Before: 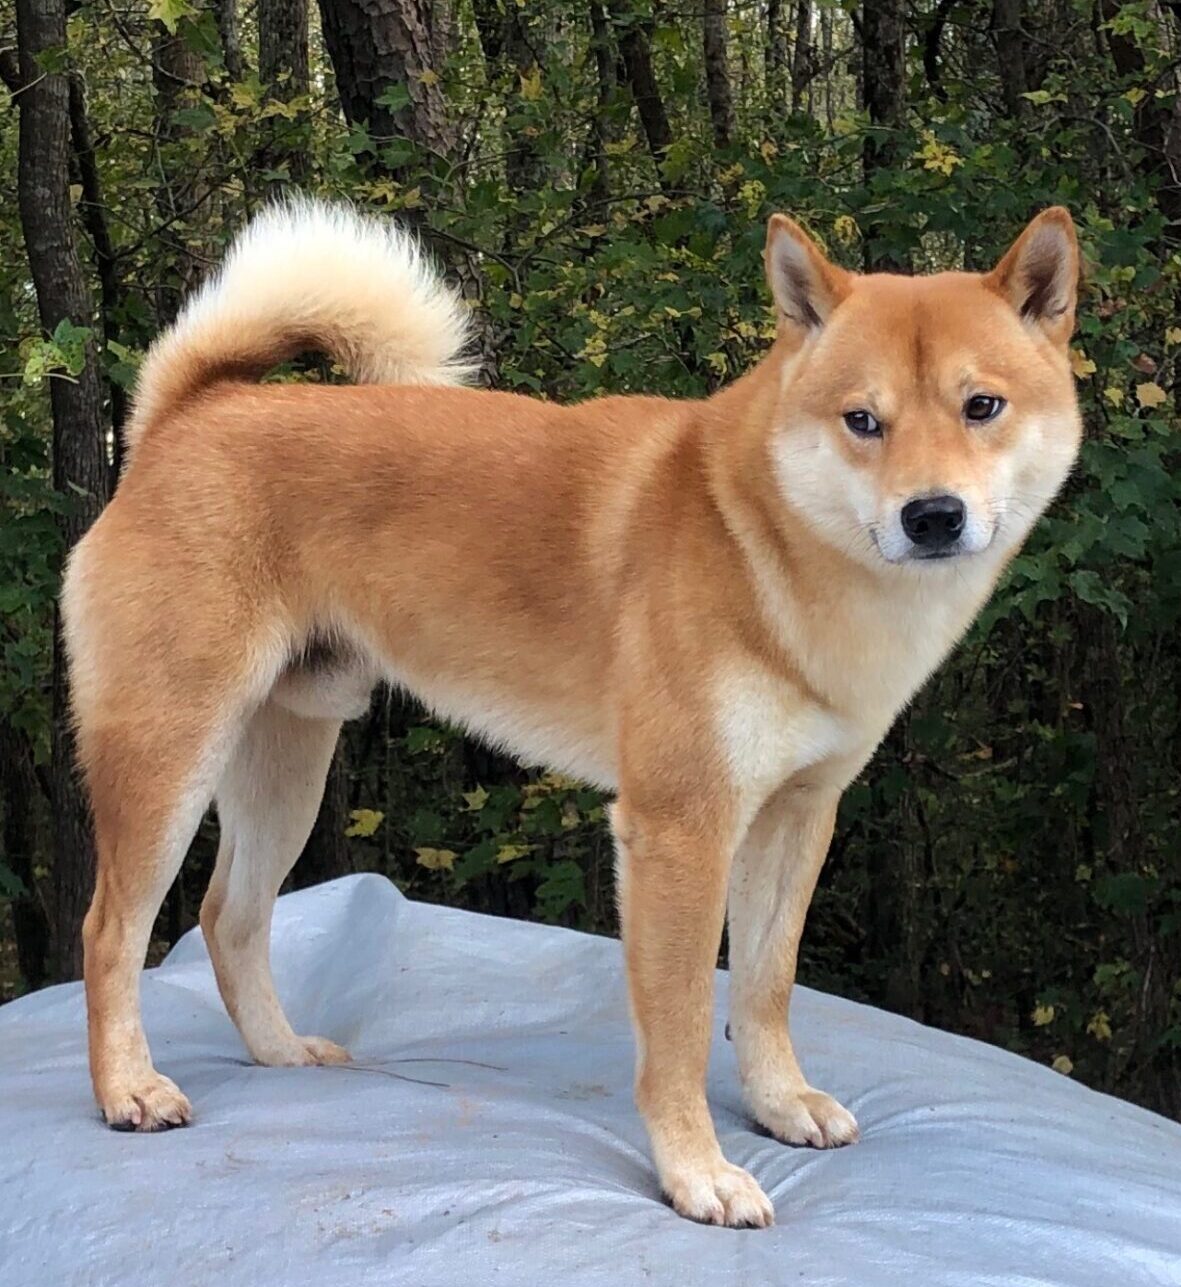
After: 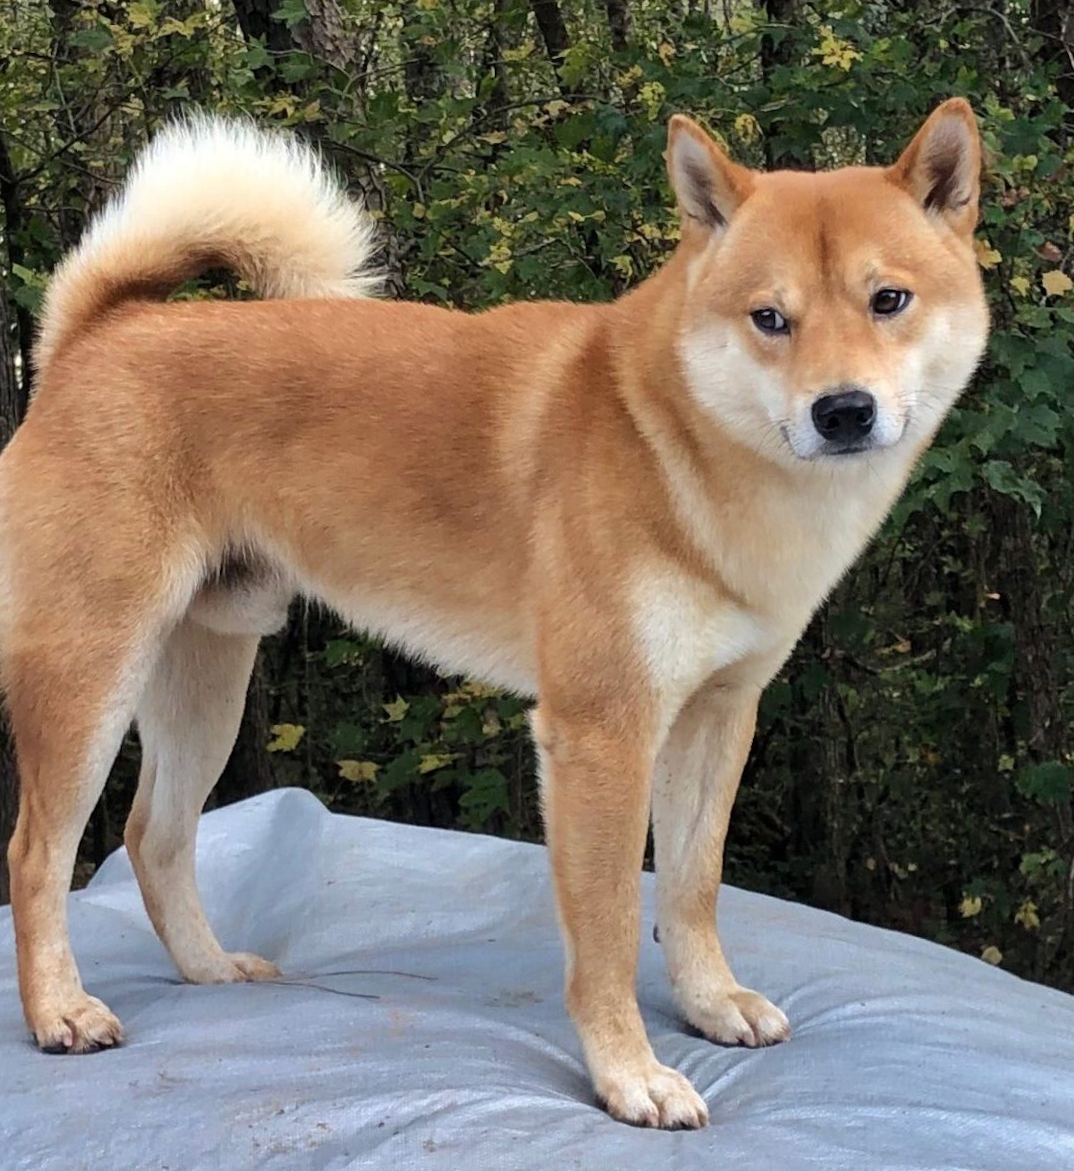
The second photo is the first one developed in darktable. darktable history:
crop and rotate: angle 1.96°, left 5.673%, top 5.673%
shadows and highlights: low approximation 0.01, soften with gaussian
contrast brightness saturation: saturation -0.04
